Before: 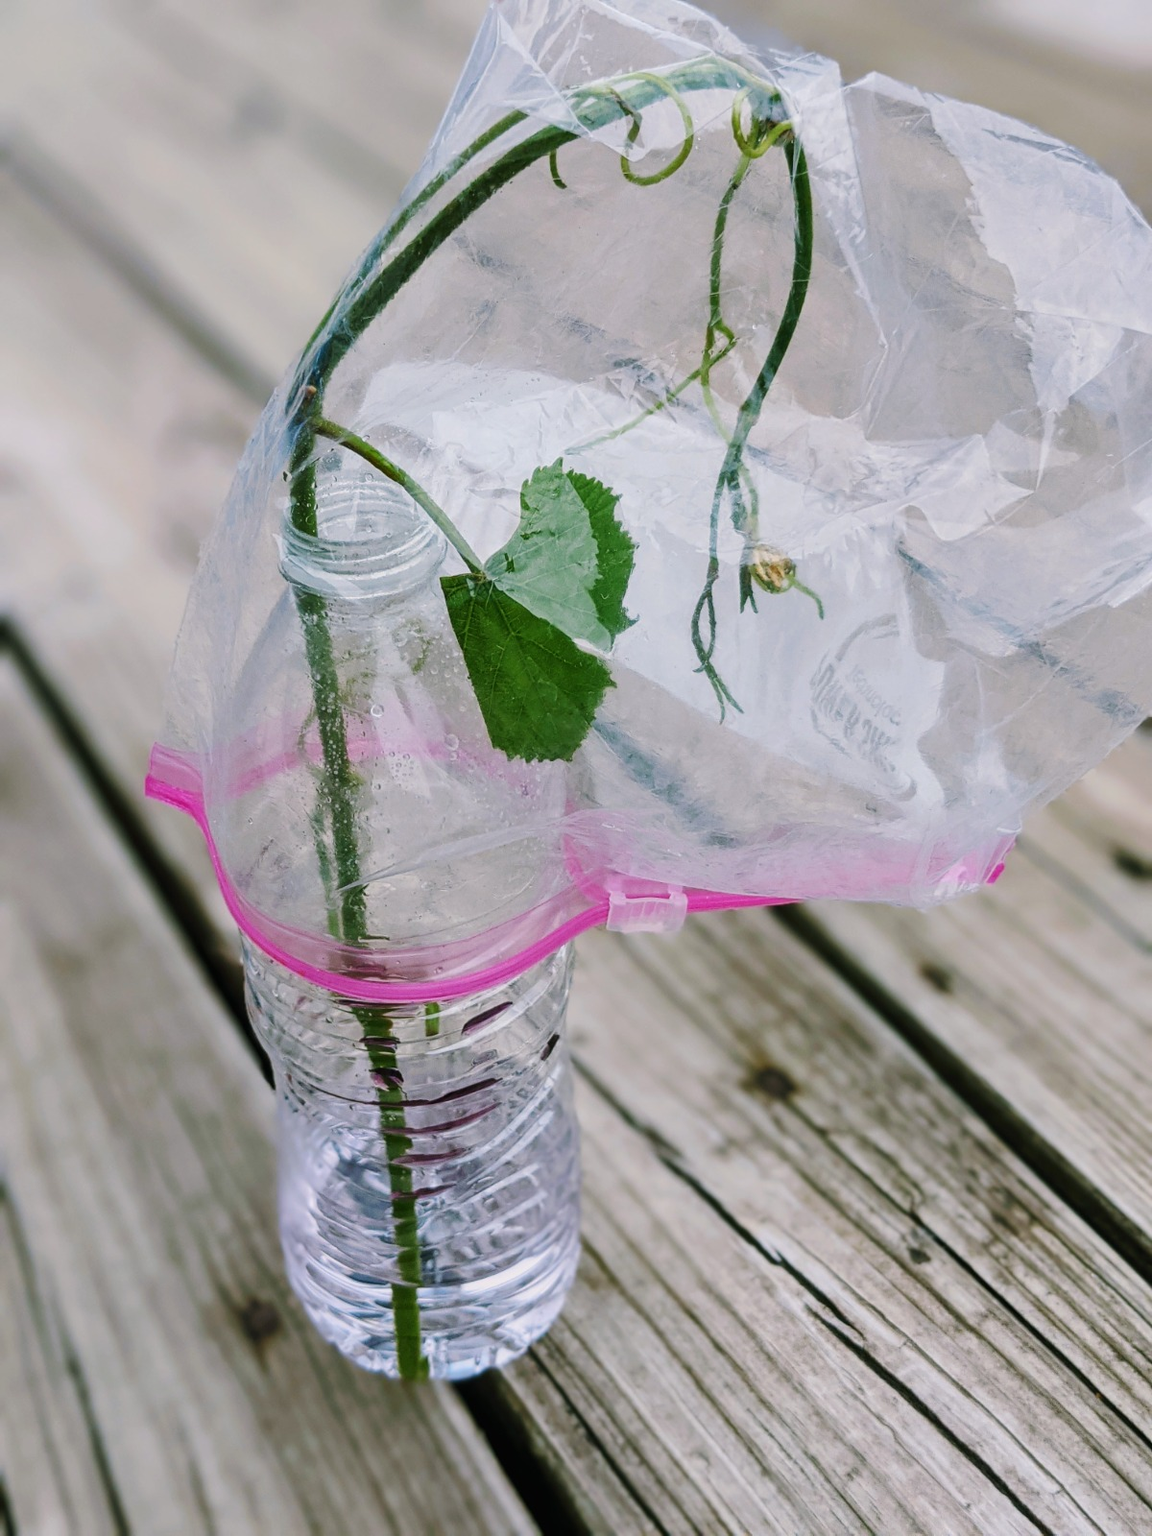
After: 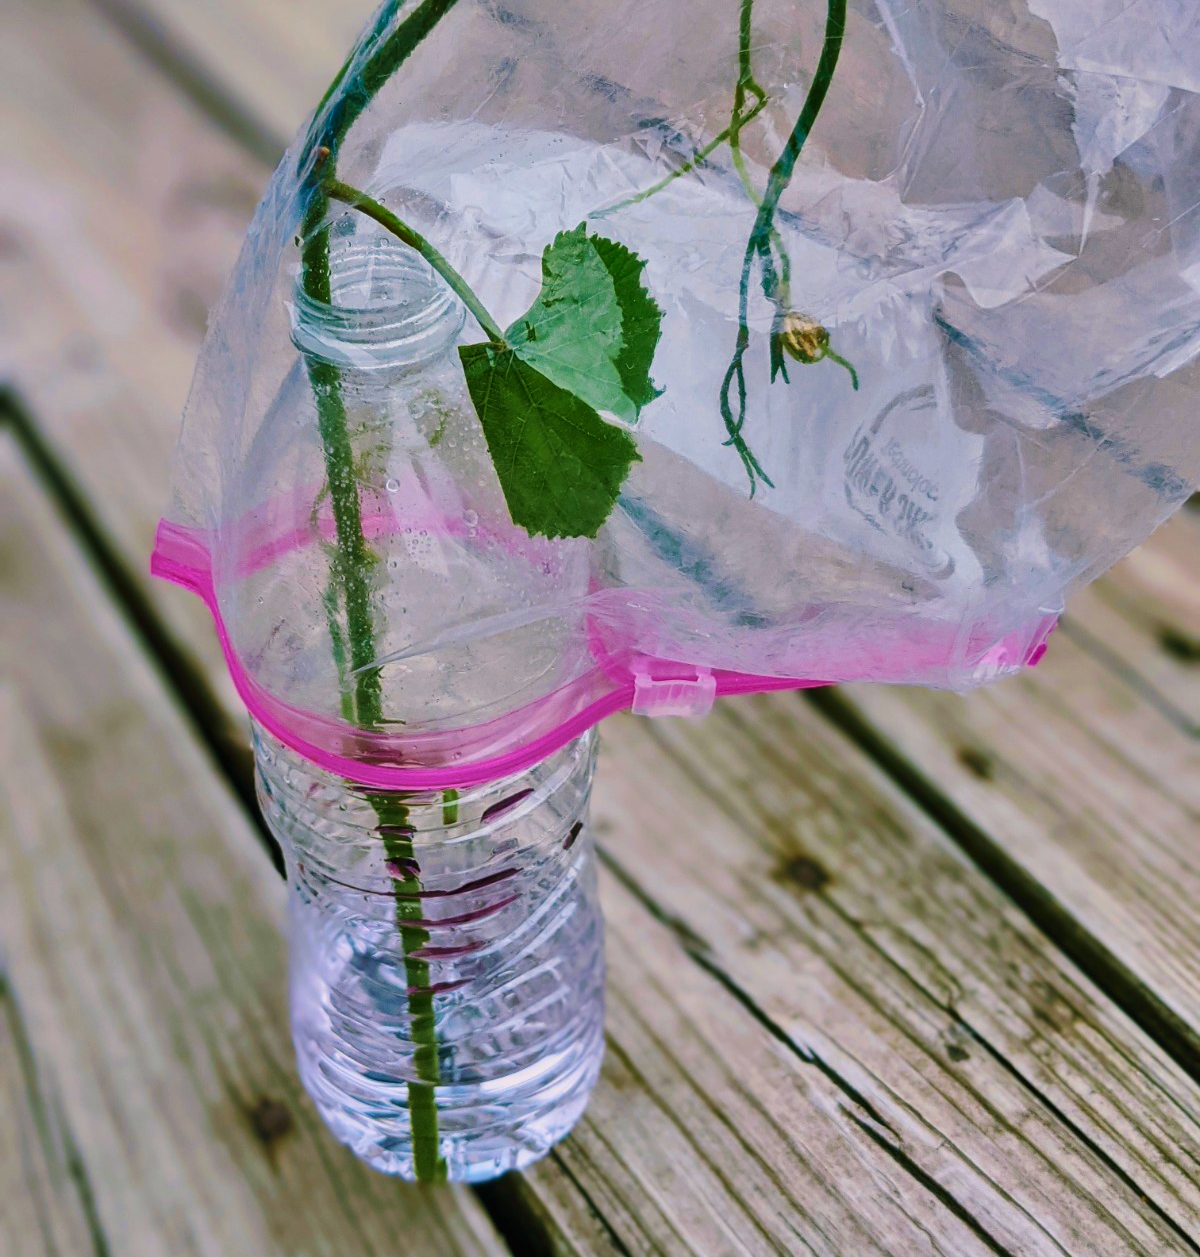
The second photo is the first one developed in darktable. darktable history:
shadows and highlights: white point adjustment 0.1, highlights -69.36, soften with gaussian
velvia: strength 67.38%, mid-tones bias 0.976
crop and rotate: top 15.953%, bottom 5.472%
